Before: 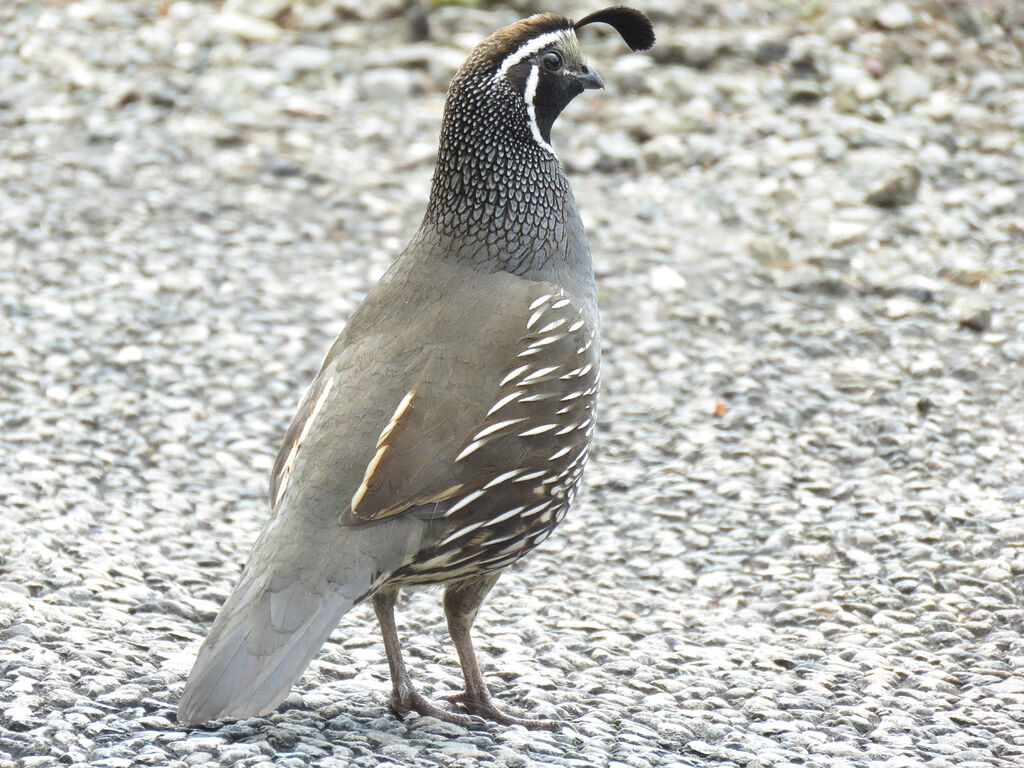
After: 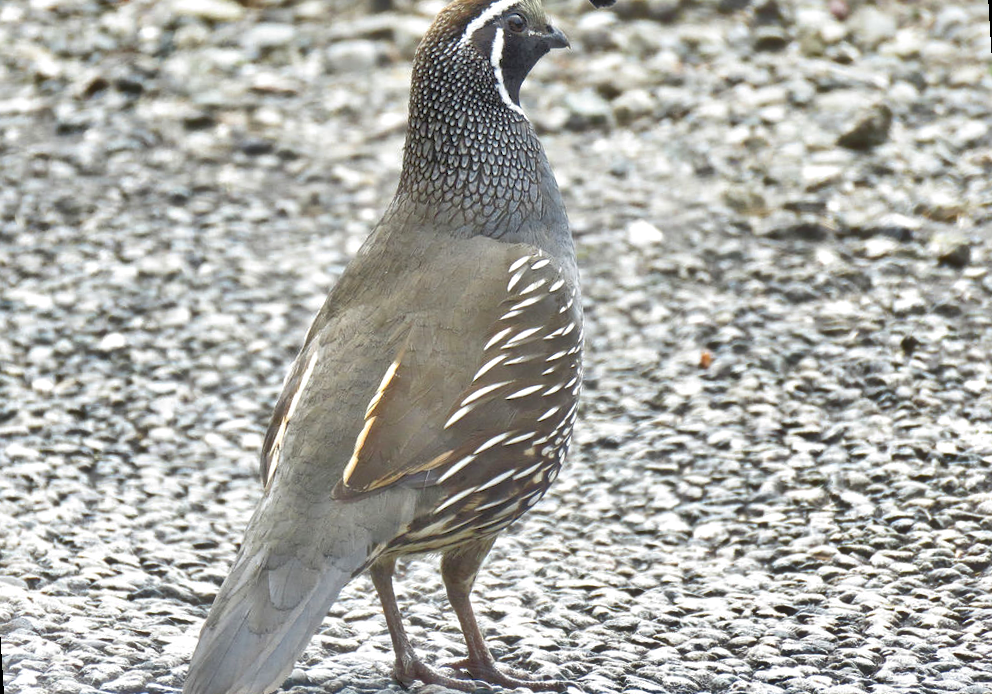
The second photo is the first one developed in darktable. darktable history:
shadows and highlights: shadows 75, highlights -60.85, soften with gaussian
rotate and perspective: rotation -3.52°, crop left 0.036, crop right 0.964, crop top 0.081, crop bottom 0.919
tone equalizer: -7 EV 0.15 EV, -6 EV 0.6 EV, -5 EV 1.15 EV, -4 EV 1.33 EV, -3 EV 1.15 EV, -2 EV 0.6 EV, -1 EV 0.15 EV, mask exposure compensation -0.5 EV
